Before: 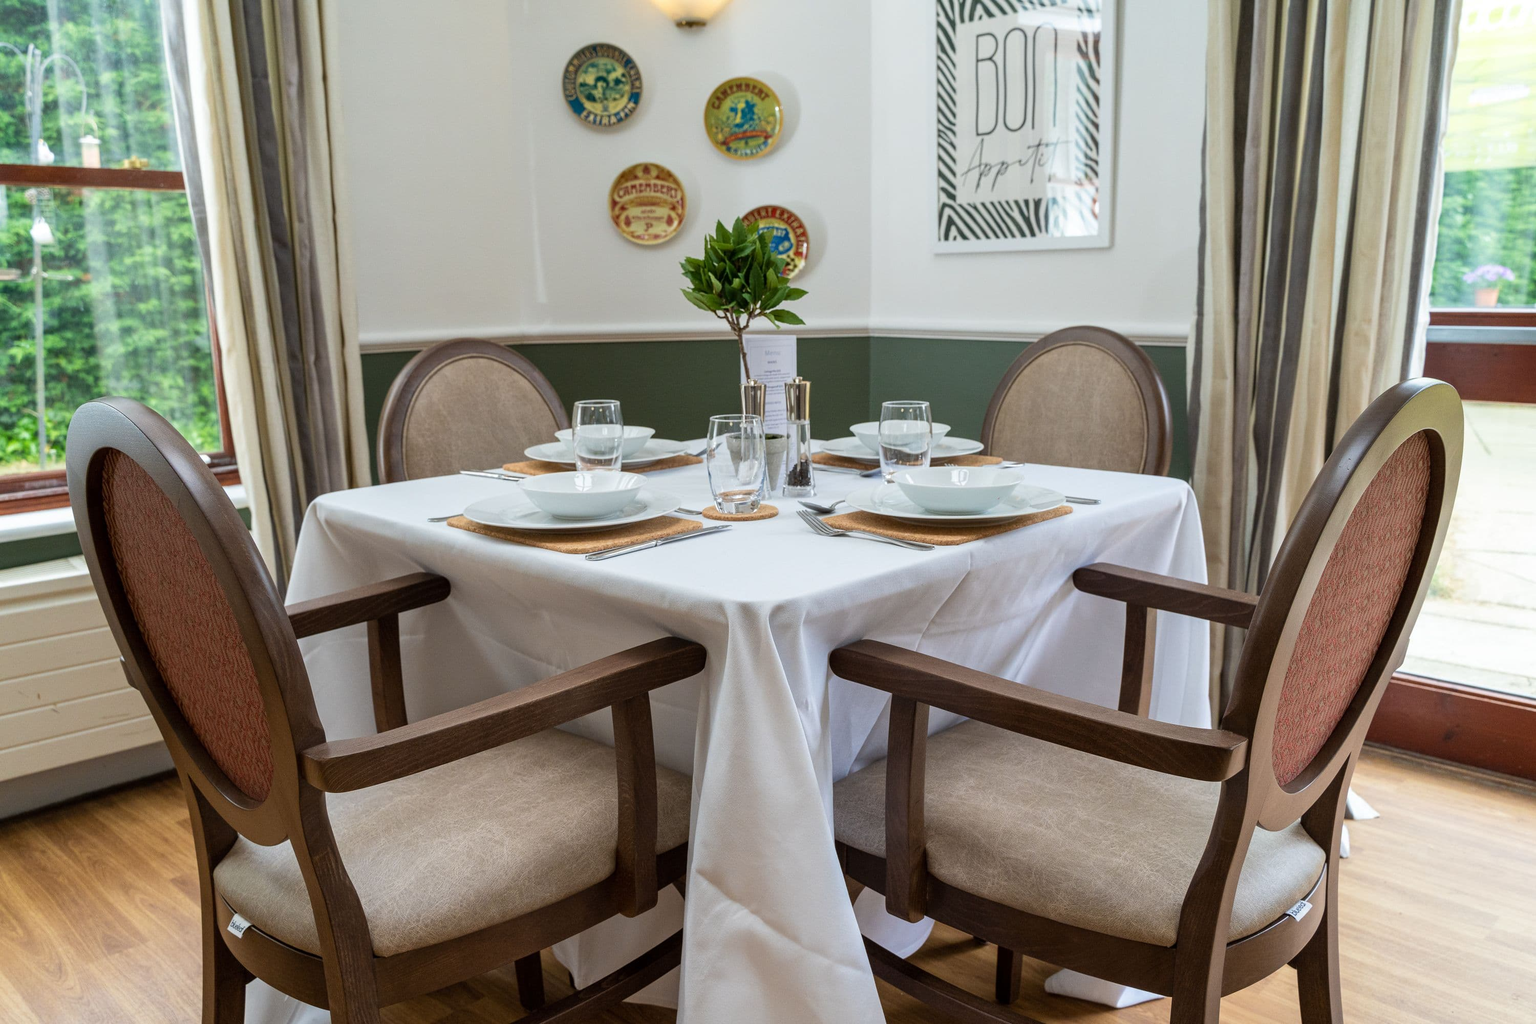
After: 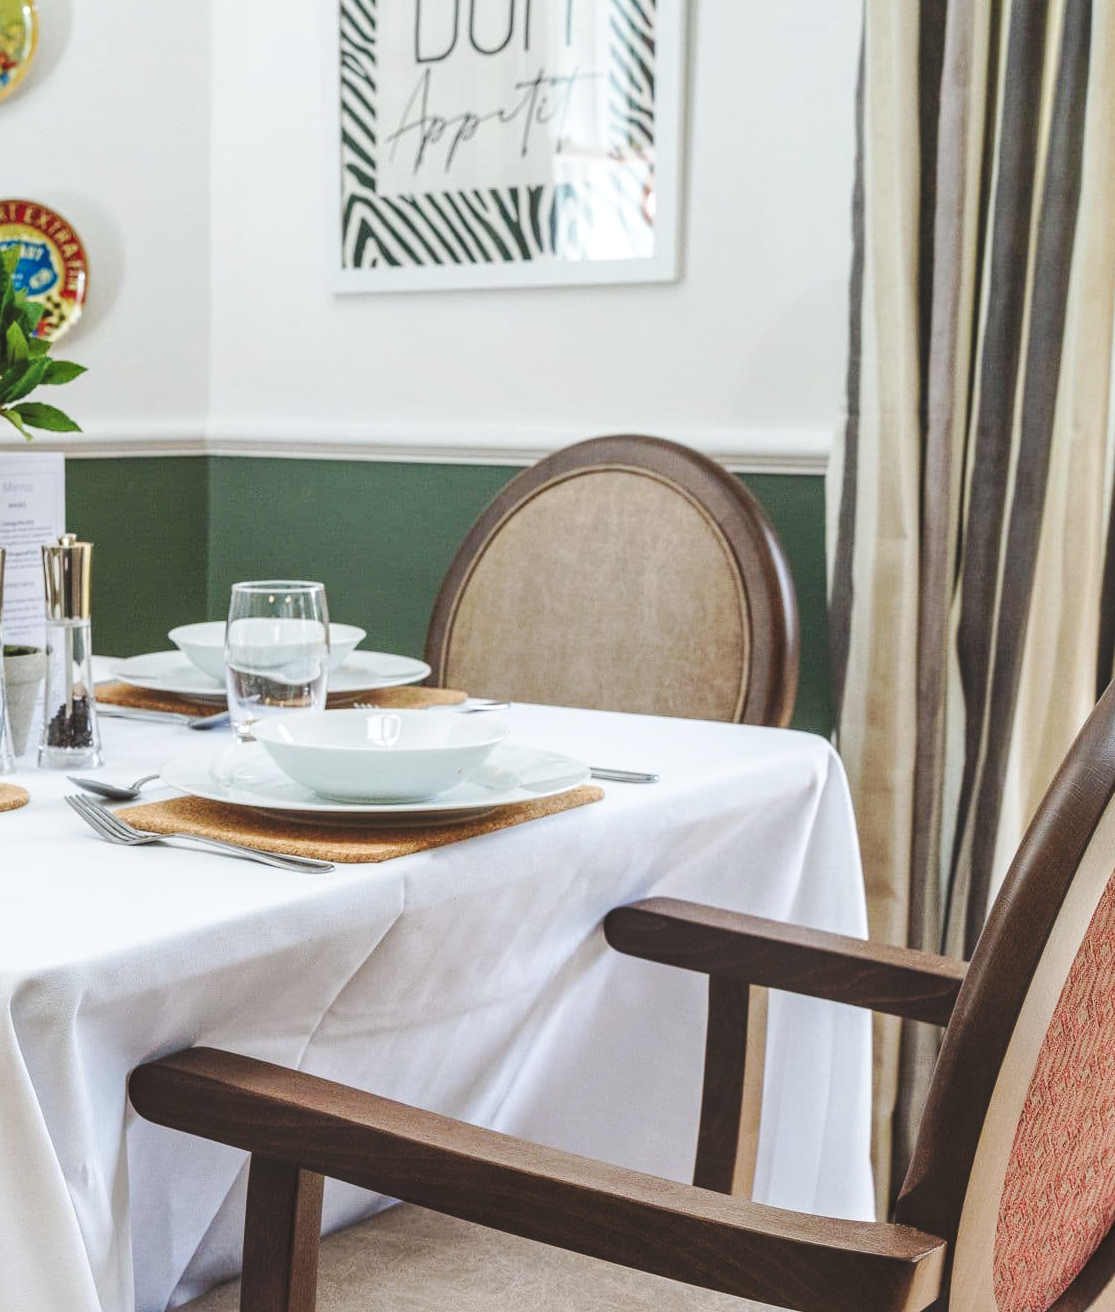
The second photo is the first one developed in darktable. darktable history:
crop and rotate: left 49.701%, top 10.105%, right 13.109%, bottom 24.255%
base curve: curves: ch0 [(0, 0) (0.036, 0.025) (0.121, 0.166) (0.206, 0.329) (0.605, 0.79) (1, 1)], preserve colors none
tone curve: curves: ch0 [(0, 0) (0.003, 0.125) (0.011, 0.139) (0.025, 0.155) (0.044, 0.174) (0.069, 0.192) (0.1, 0.211) (0.136, 0.234) (0.177, 0.262) (0.224, 0.296) (0.277, 0.337) (0.335, 0.385) (0.399, 0.436) (0.468, 0.5) (0.543, 0.573) (0.623, 0.644) (0.709, 0.713) (0.801, 0.791) (0.898, 0.881) (1, 1)], preserve colors none
local contrast: on, module defaults
